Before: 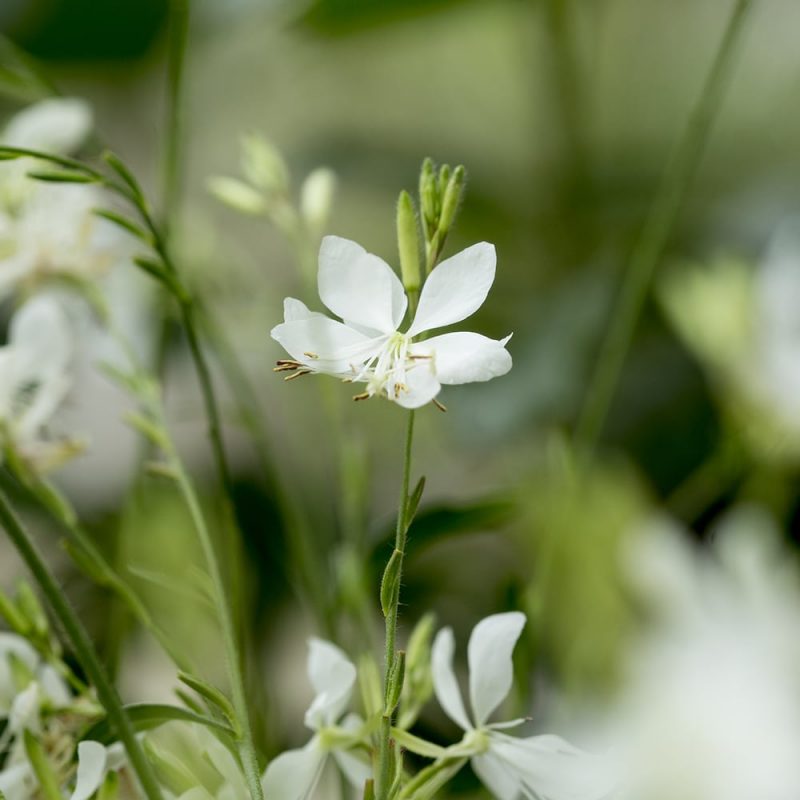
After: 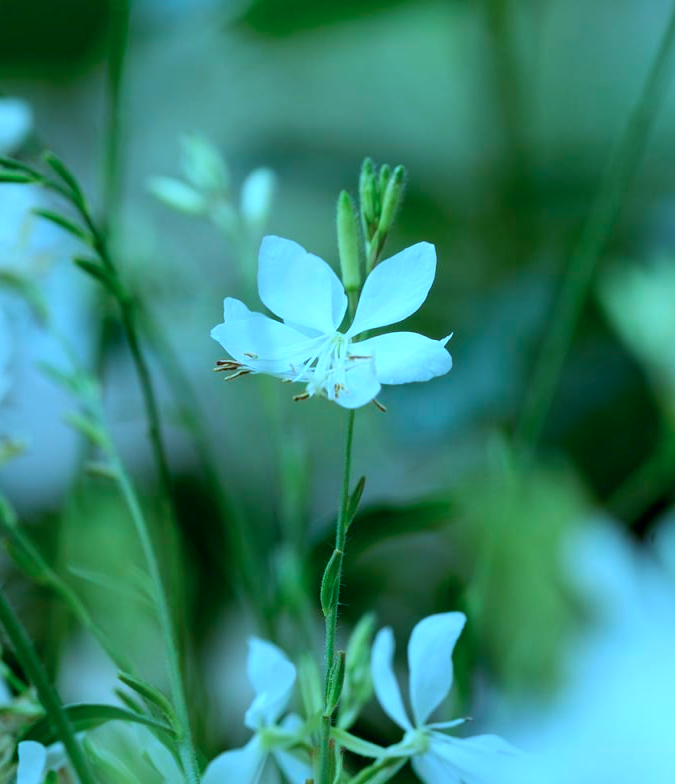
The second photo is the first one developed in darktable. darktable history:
color calibration: illuminant custom, x 0.432, y 0.395, temperature 3098 K
contrast brightness saturation: saturation 0.13
crop: left 7.598%, right 7.873%
